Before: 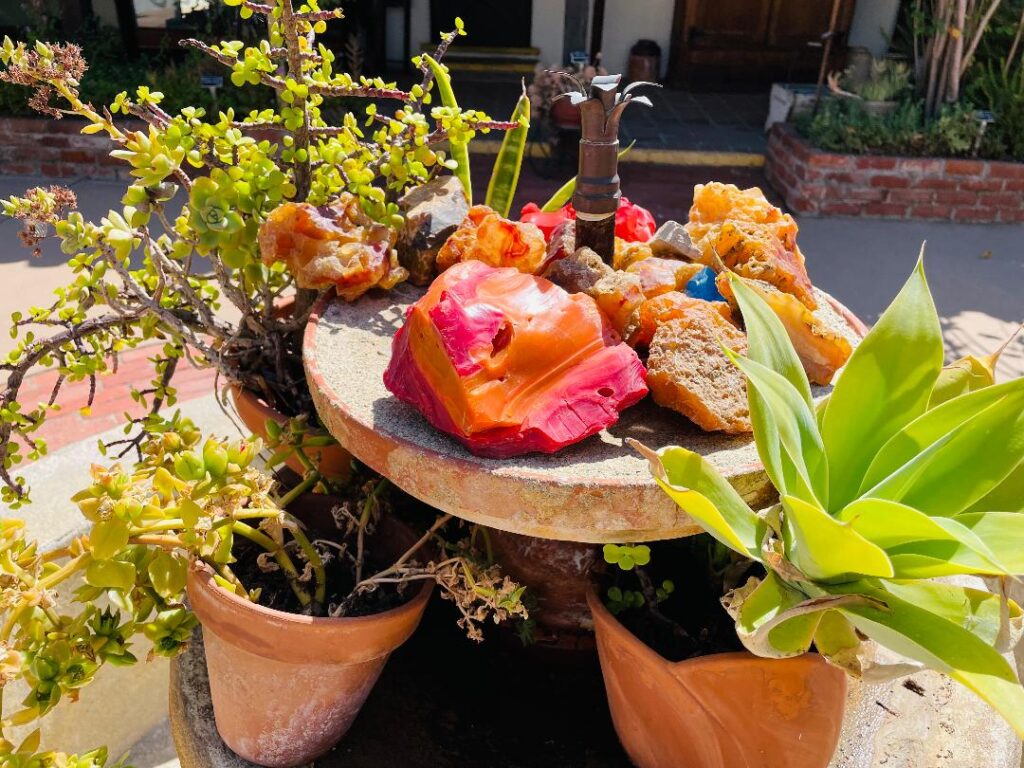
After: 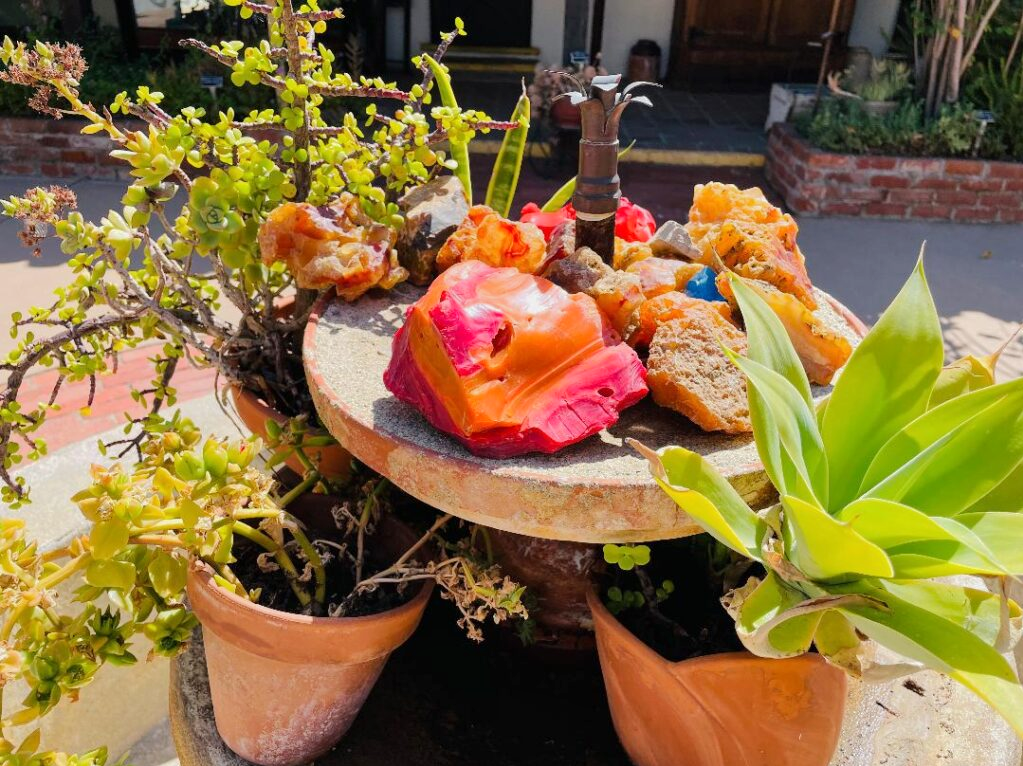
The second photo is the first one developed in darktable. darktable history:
crop: top 0.05%, bottom 0.098%
local contrast: mode bilateral grid, contrast 15, coarseness 36, detail 105%, midtone range 0.2
base curve: curves: ch0 [(0, 0) (0.235, 0.266) (0.503, 0.496) (0.786, 0.72) (1, 1)]
